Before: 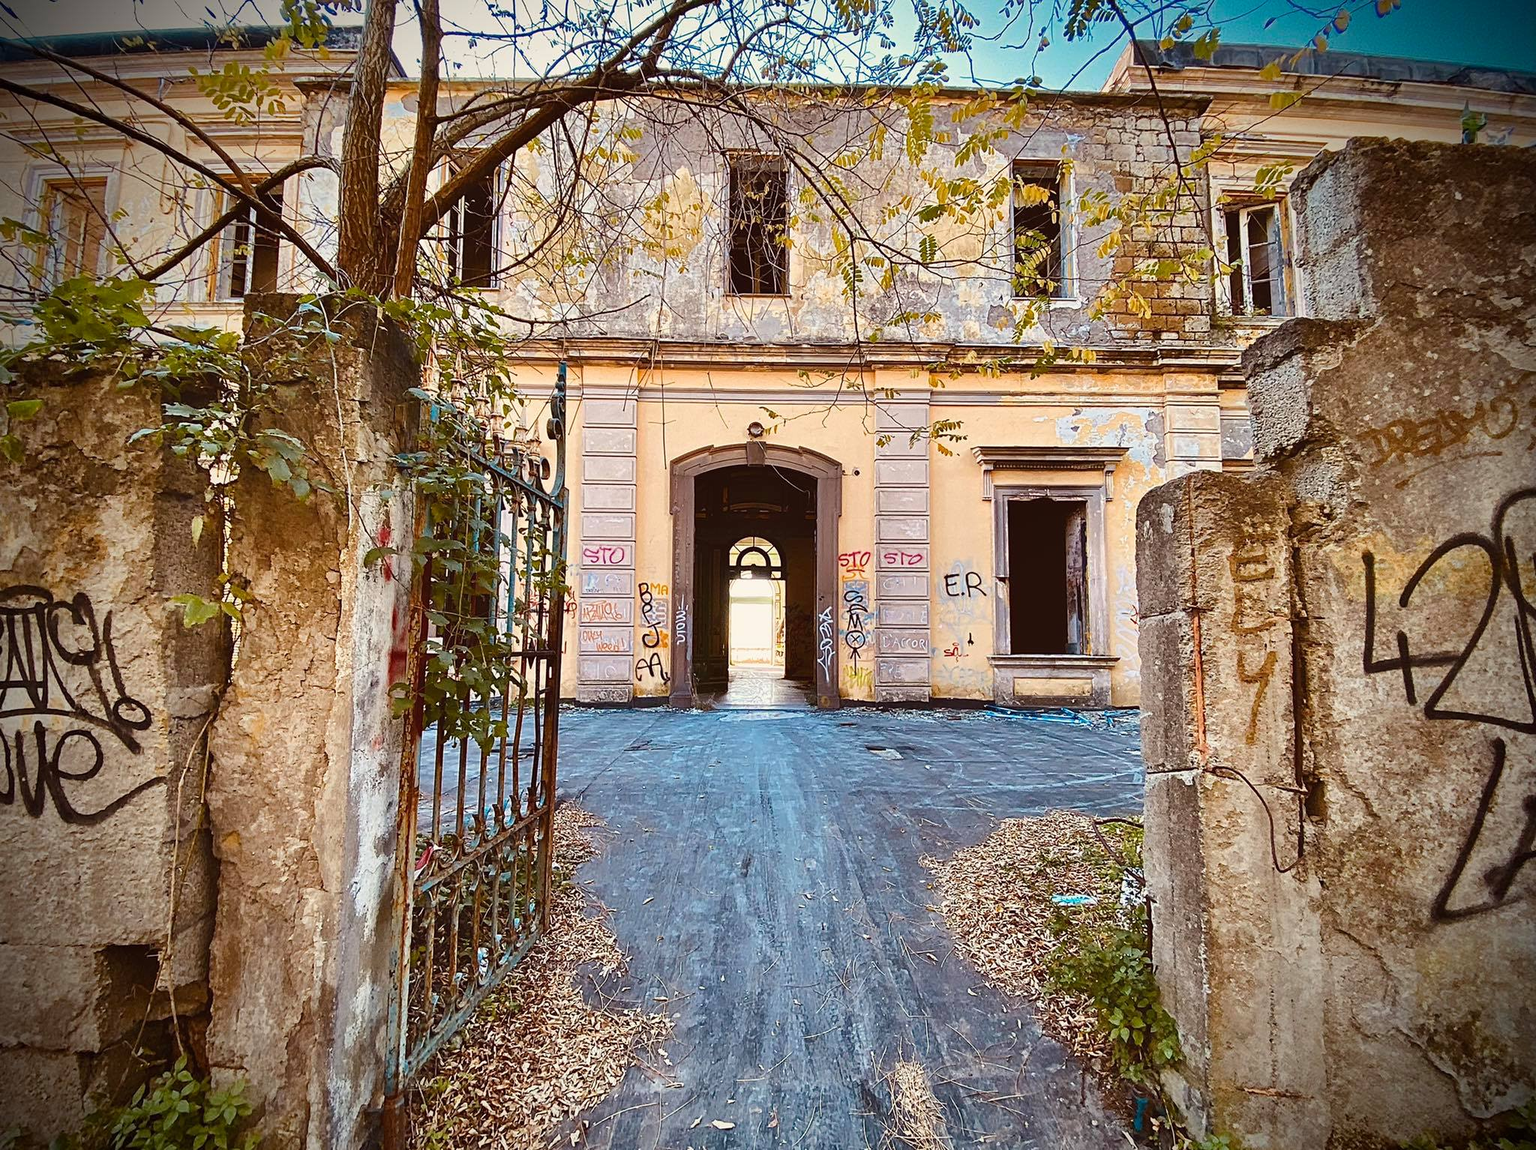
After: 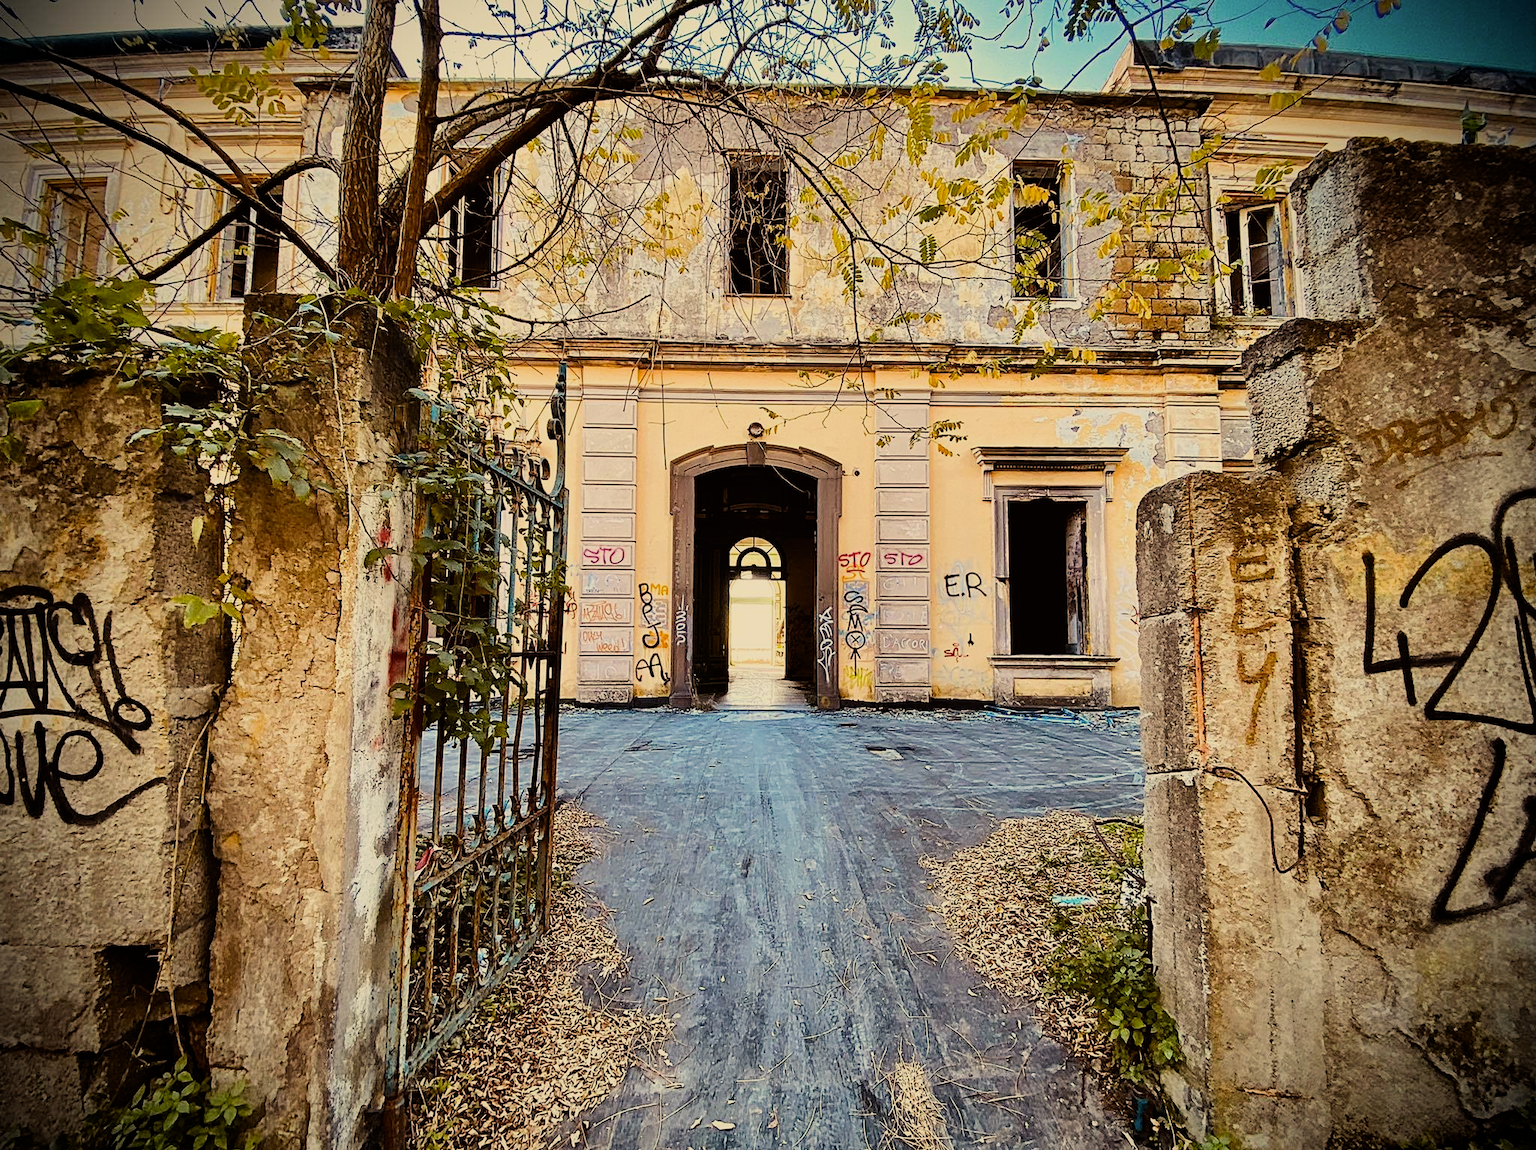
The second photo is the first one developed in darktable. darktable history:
color correction: highlights a* 1.26, highlights b* 18.19
filmic rgb: black relative exposure -7.5 EV, white relative exposure 5 EV, hardness 3.3, contrast 1.298
